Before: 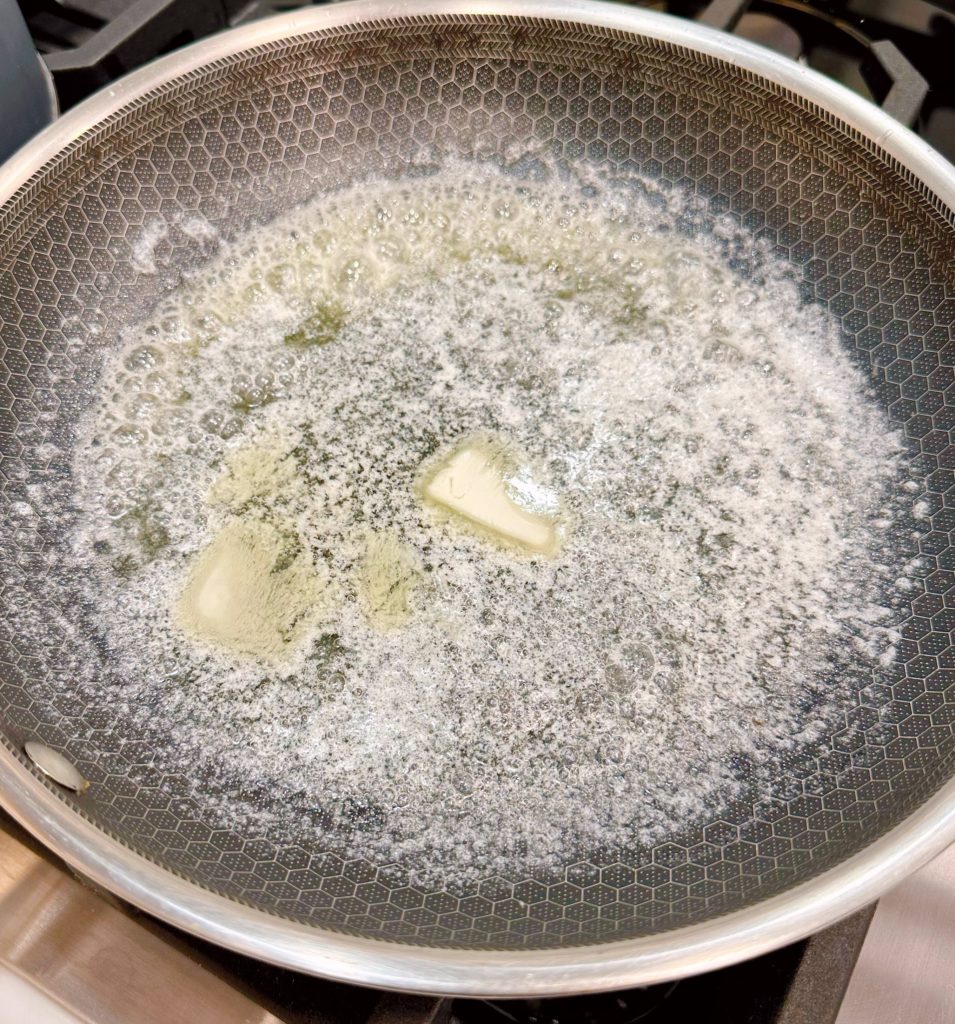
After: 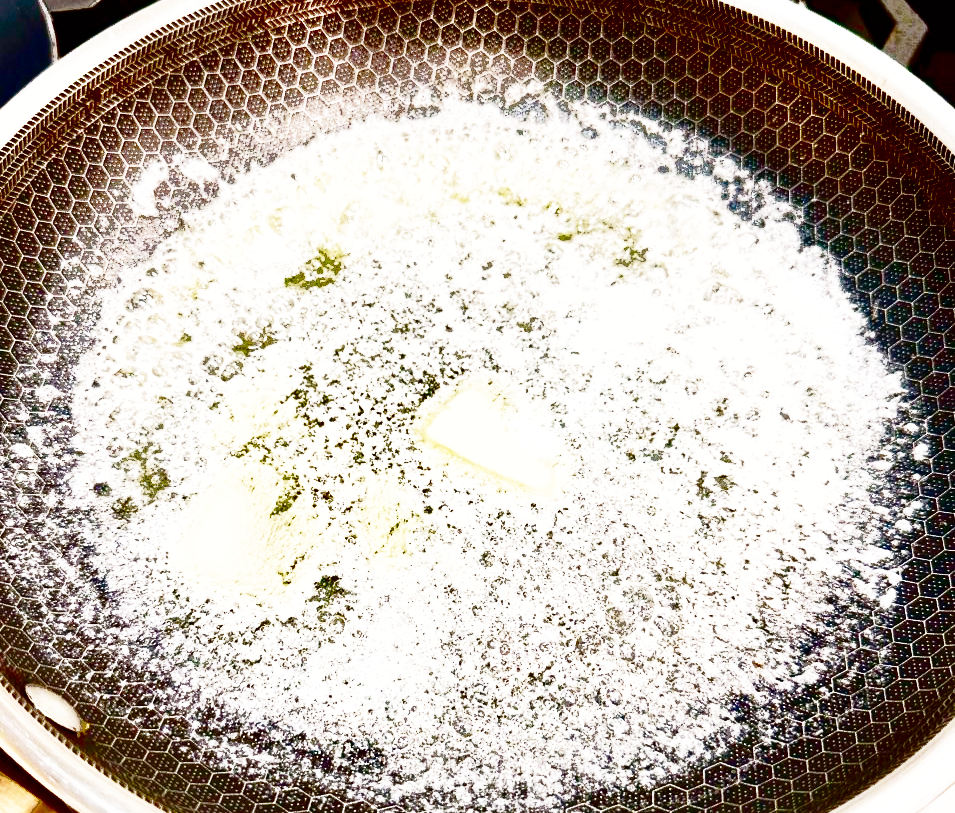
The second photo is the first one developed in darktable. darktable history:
contrast brightness saturation: brightness -1, saturation 1
rotate and perspective: crop left 0, crop top 0
fill light: exposure -0.73 EV, center 0.69, width 2.2
tone equalizer: -8 EV -0.75 EV, -7 EV -0.7 EV, -6 EV -0.6 EV, -5 EV -0.4 EV, -3 EV 0.4 EV, -2 EV 0.6 EV, -1 EV 0.7 EV, +0 EV 0.75 EV, edges refinement/feathering 500, mask exposure compensation -1.57 EV, preserve details no
base curve: curves: ch0 [(0, 0) (0.007, 0.004) (0.027, 0.03) (0.046, 0.07) (0.207, 0.54) (0.442, 0.872) (0.673, 0.972) (1, 1)], preserve colors none
crop and rotate: top 5.667%, bottom 14.937%
